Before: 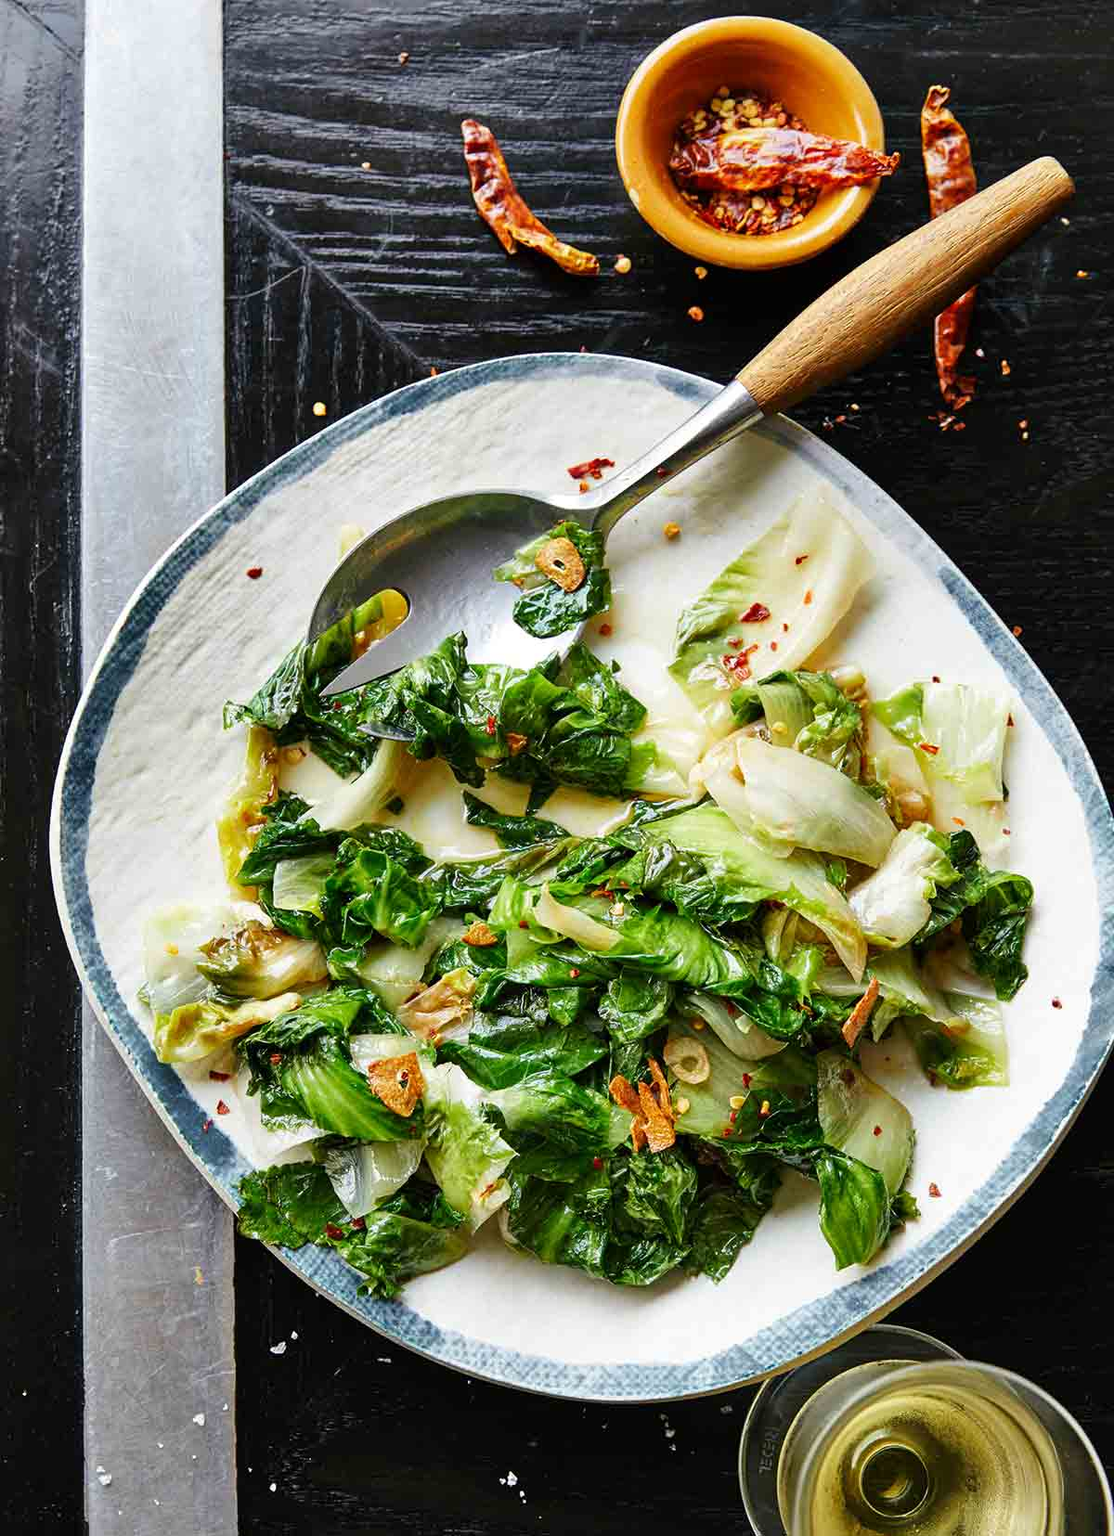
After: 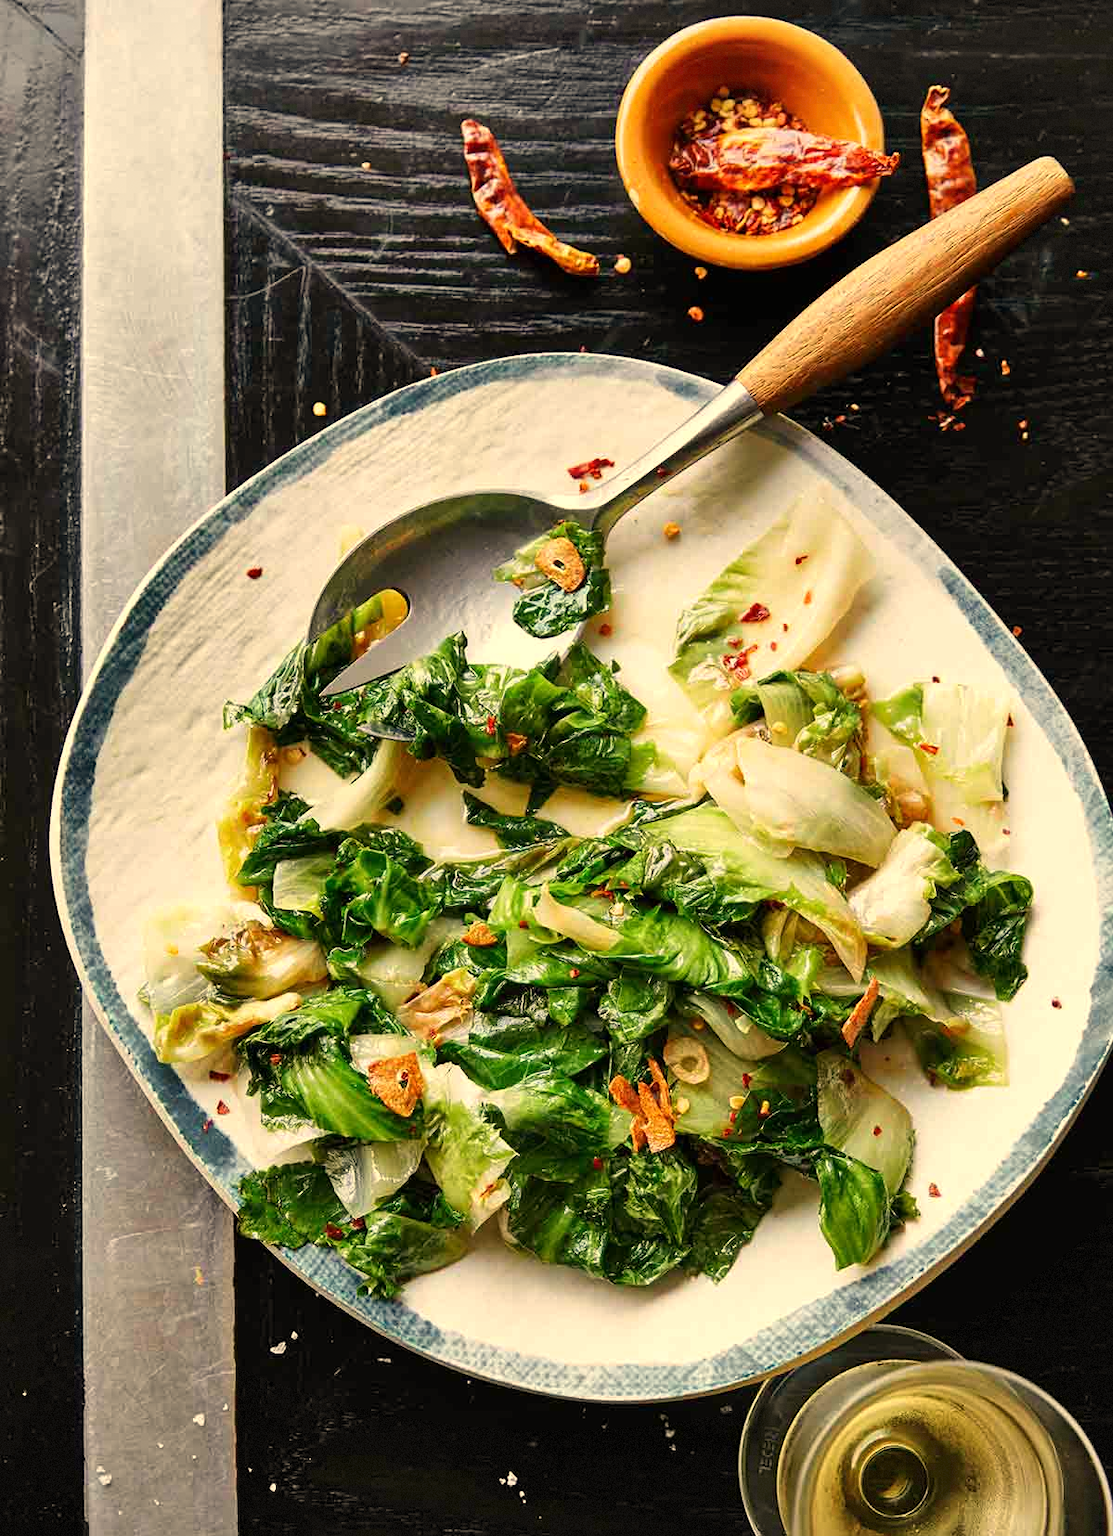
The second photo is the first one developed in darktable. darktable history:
white balance: red 1.123, blue 0.83
vignetting: fall-off start 97.28%, fall-off radius 79%, brightness -0.462, saturation -0.3, width/height ratio 1.114, dithering 8-bit output, unbound false
